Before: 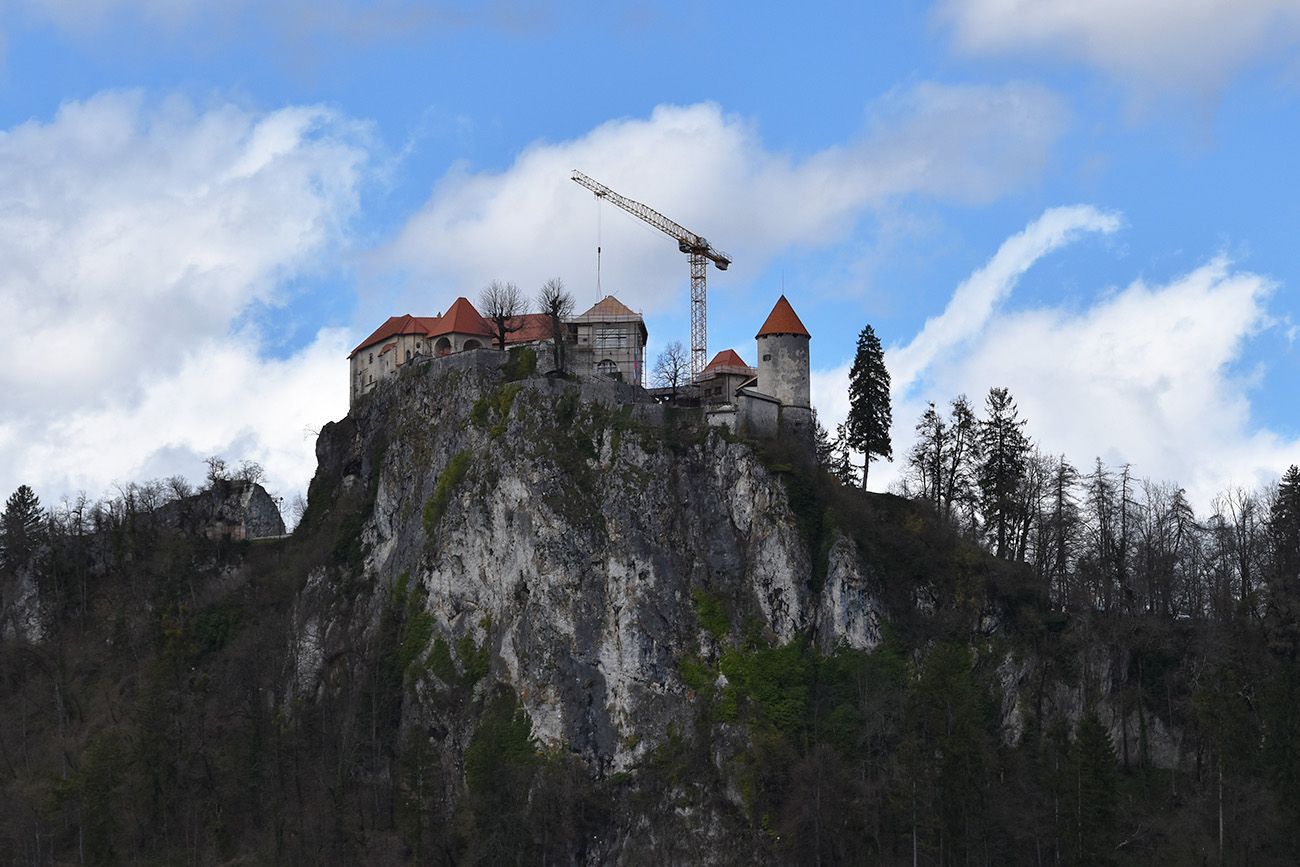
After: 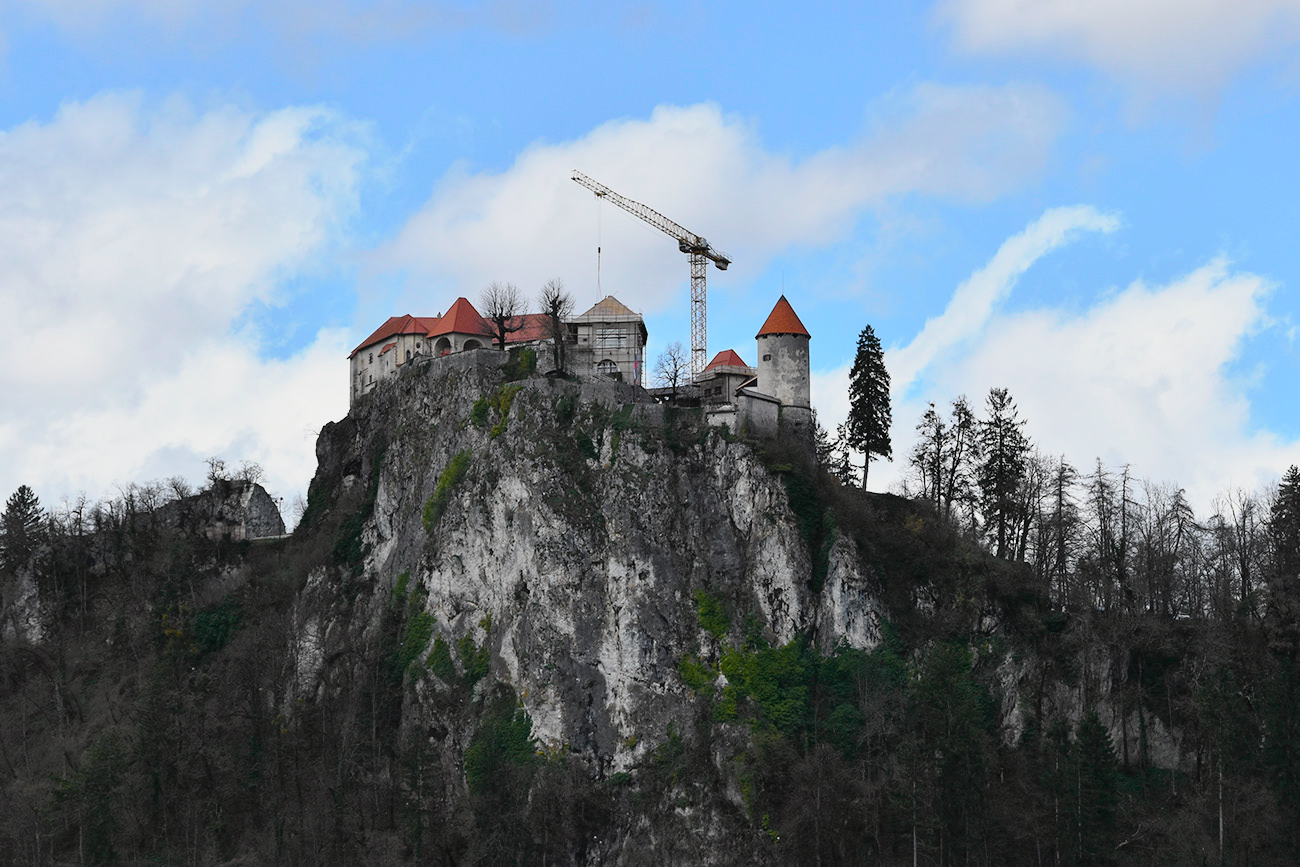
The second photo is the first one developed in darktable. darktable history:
color calibration: illuminant same as pipeline (D50), x 0.345, y 0.357, temperature 4991.46 K
tone curve: curves: ch0 [(0, 0.005) (0.103, 0.097) (0.18, 0.207) (0.384, 0.465) (0.491, 0.585) (0.629, 0.726) (0.84, 0.866) (1, 0.947)]; ch1 [(0, 0) (0.172, 0.123) (0.324, 0.253) (0.396, 0.388) (0.478, 0.461) (0.499, 0.497) (0.532, 0.515) (0.57, 0.584) (0.635, 0.675) (0.805, 0.892) (1, 1)]; ch2 [(0, 0) (0.411, 0.424) (0.496, 0.501) (0.515, 0.507) (0.553, 0.562) (0.604, 0.642) (0.708, 0.768) (0.839, 0.916) (1, 1)], color space Lab, independent channels, preserve colors none
